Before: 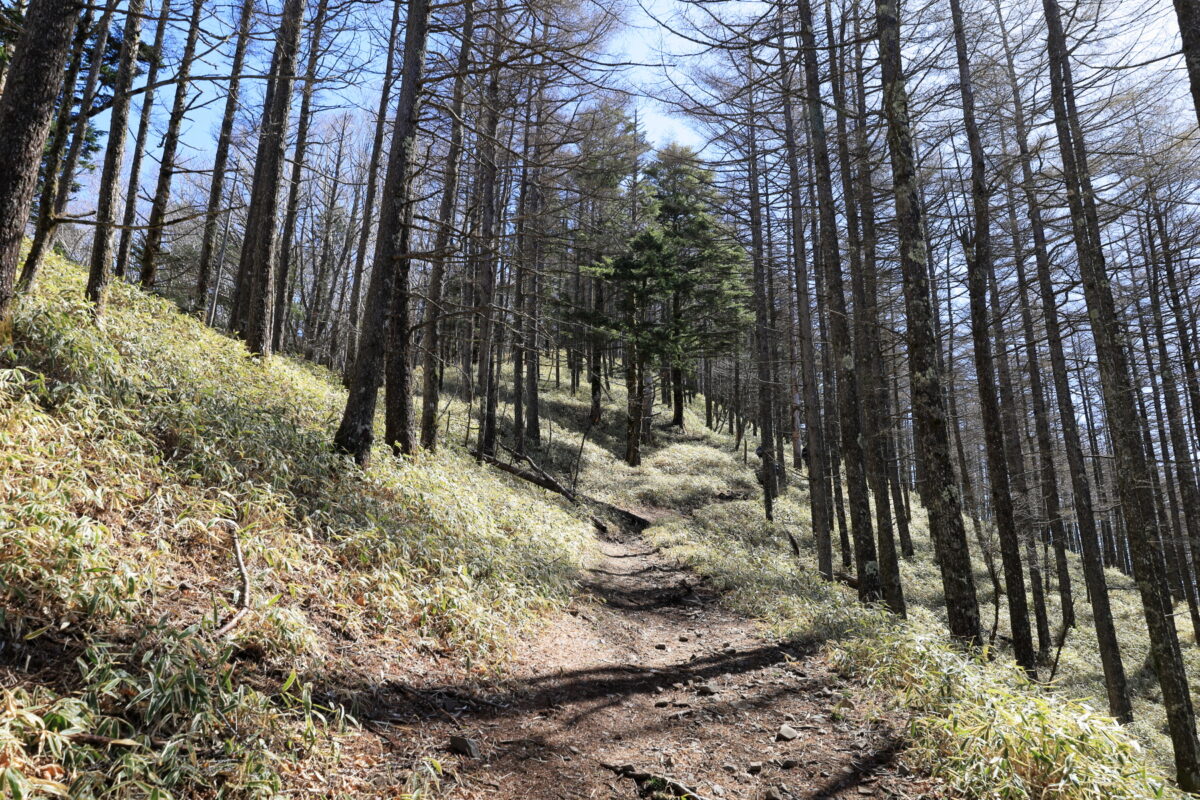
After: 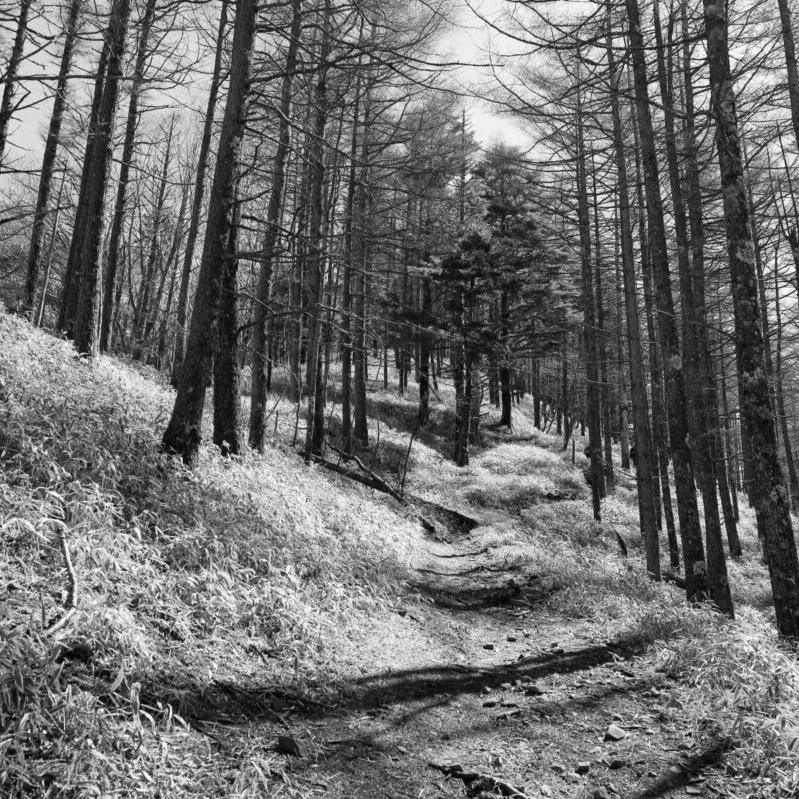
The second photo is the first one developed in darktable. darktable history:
monochrome: on, module defaults
crop and rotate: left 14.385%, right 18.948%
color balance rgb: shadows fall-off 101%, linear chroma grading › mid-tones 7.63%, perceptual saturation grading › mid-tones 11.68%, mask middle-gray fulcrum 22.45%, global vibrance 10.11%, saturation formula JzAzBz (2021)
